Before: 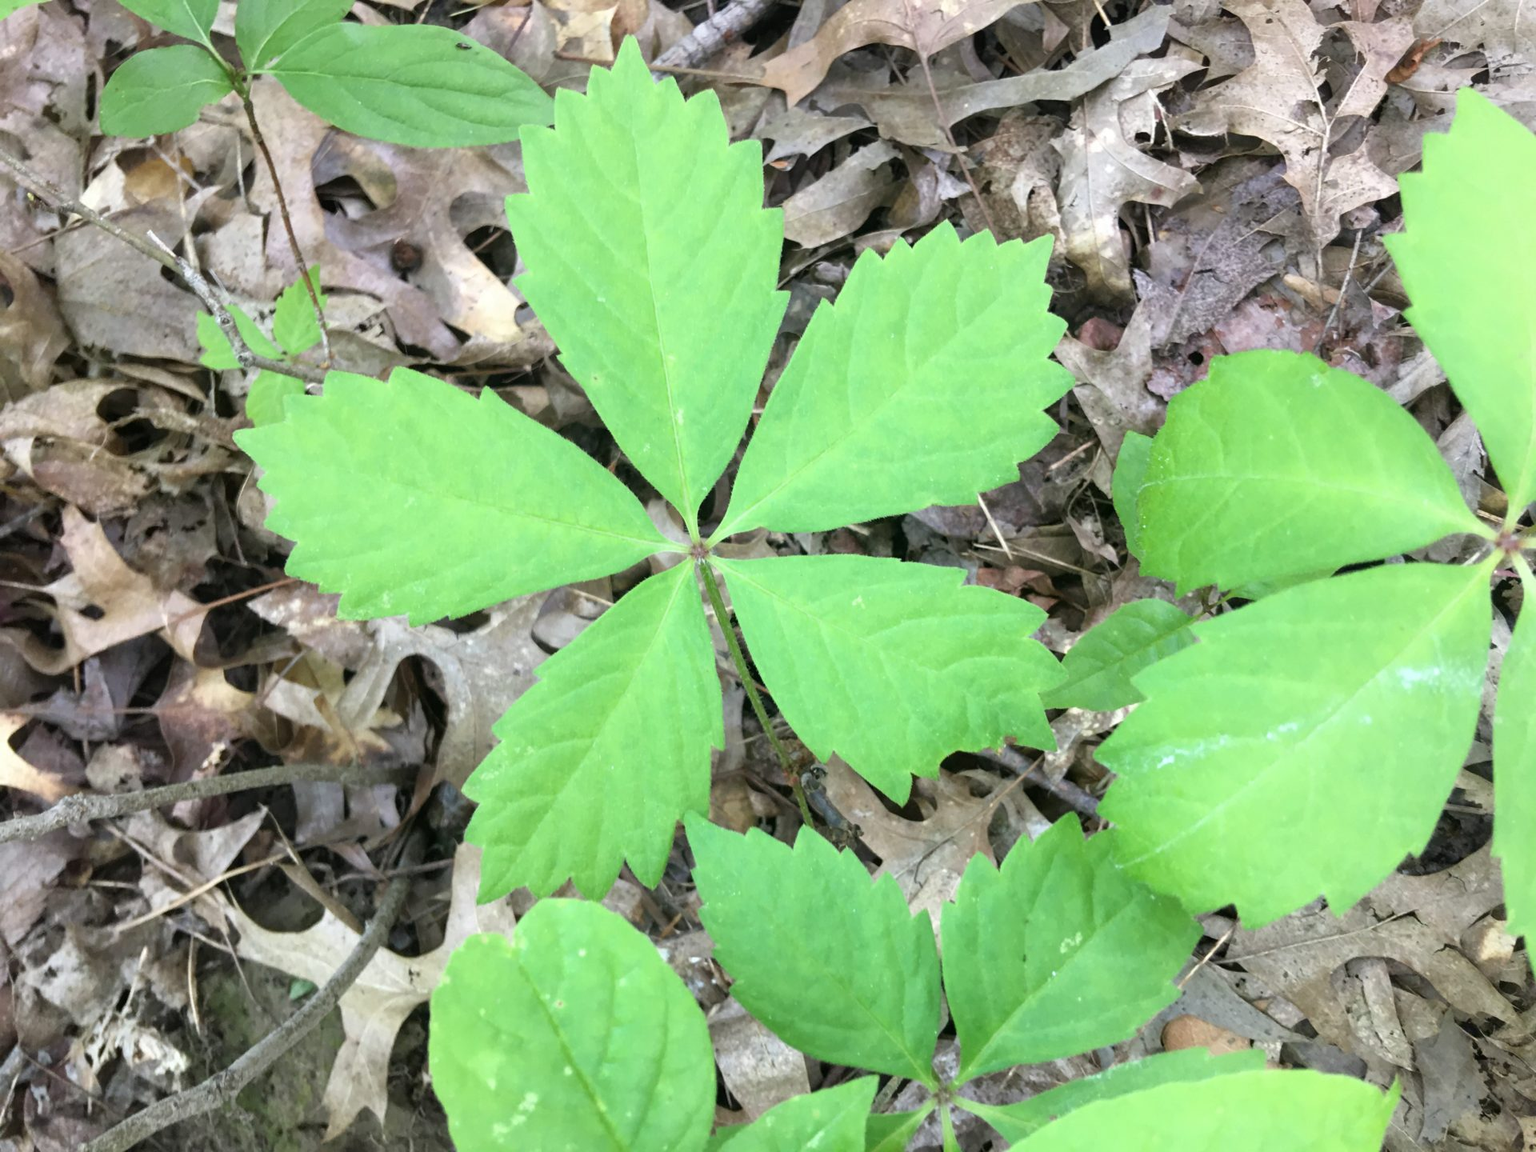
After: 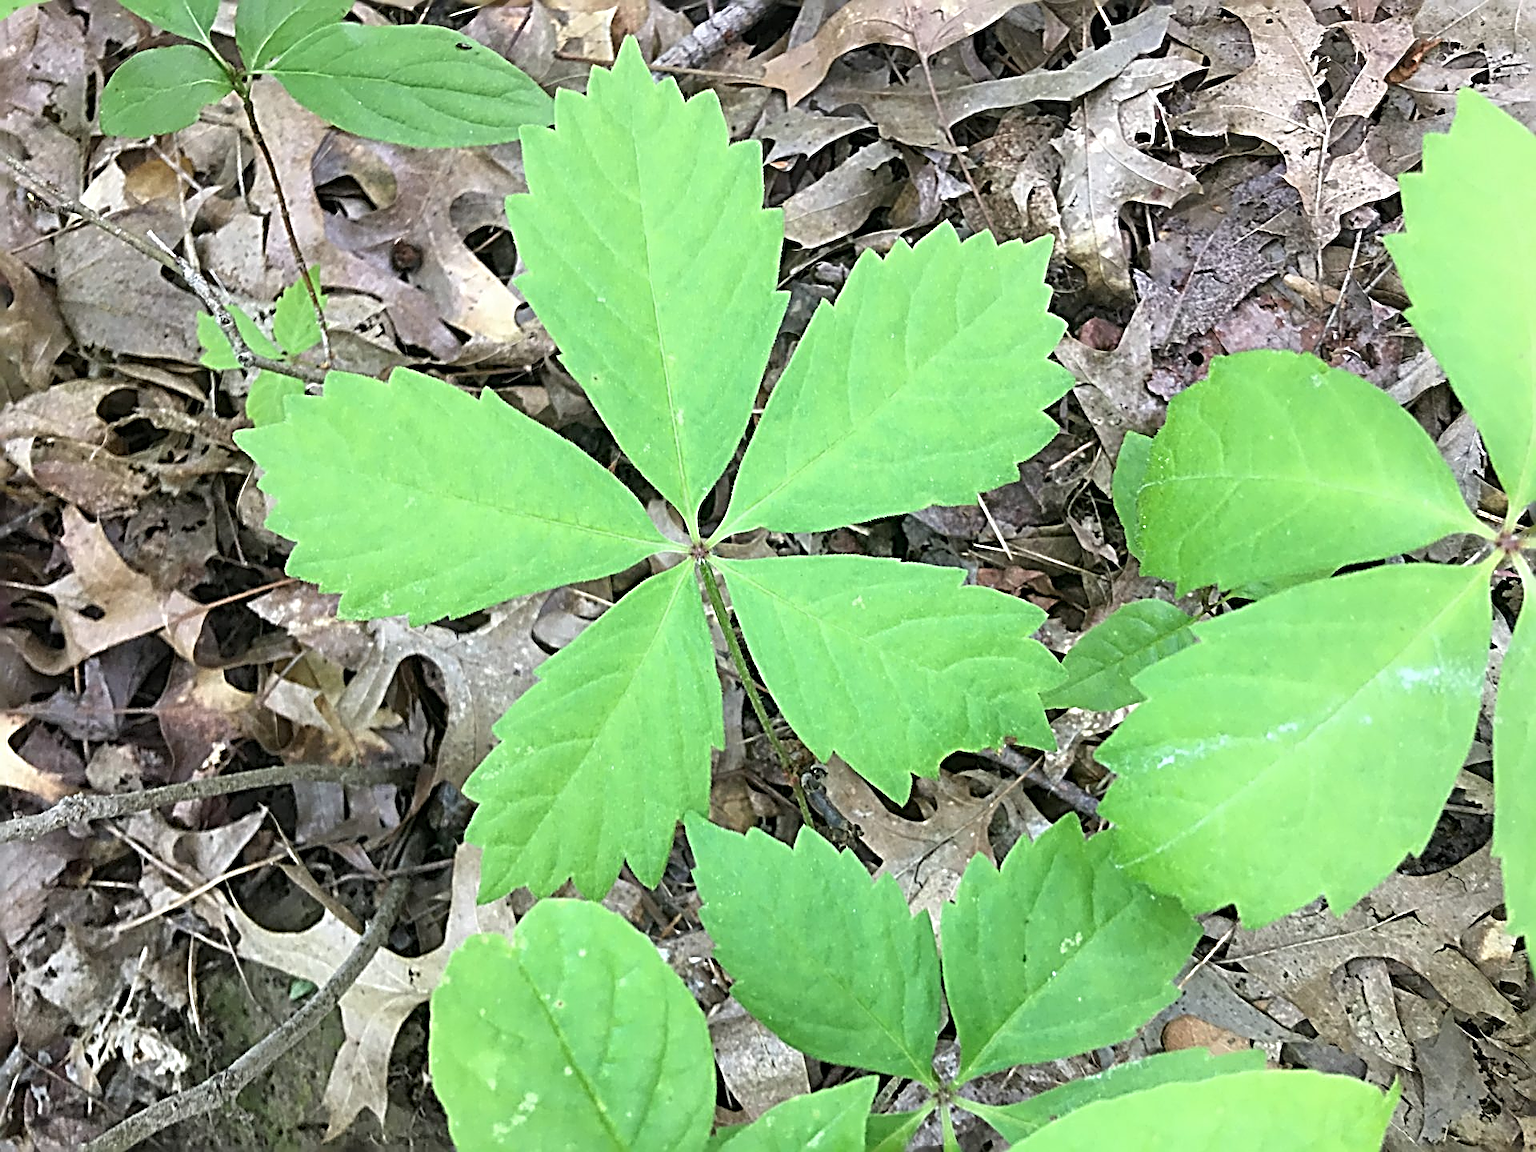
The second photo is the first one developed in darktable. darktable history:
sharpen: radius 3.158, amount 1.731
